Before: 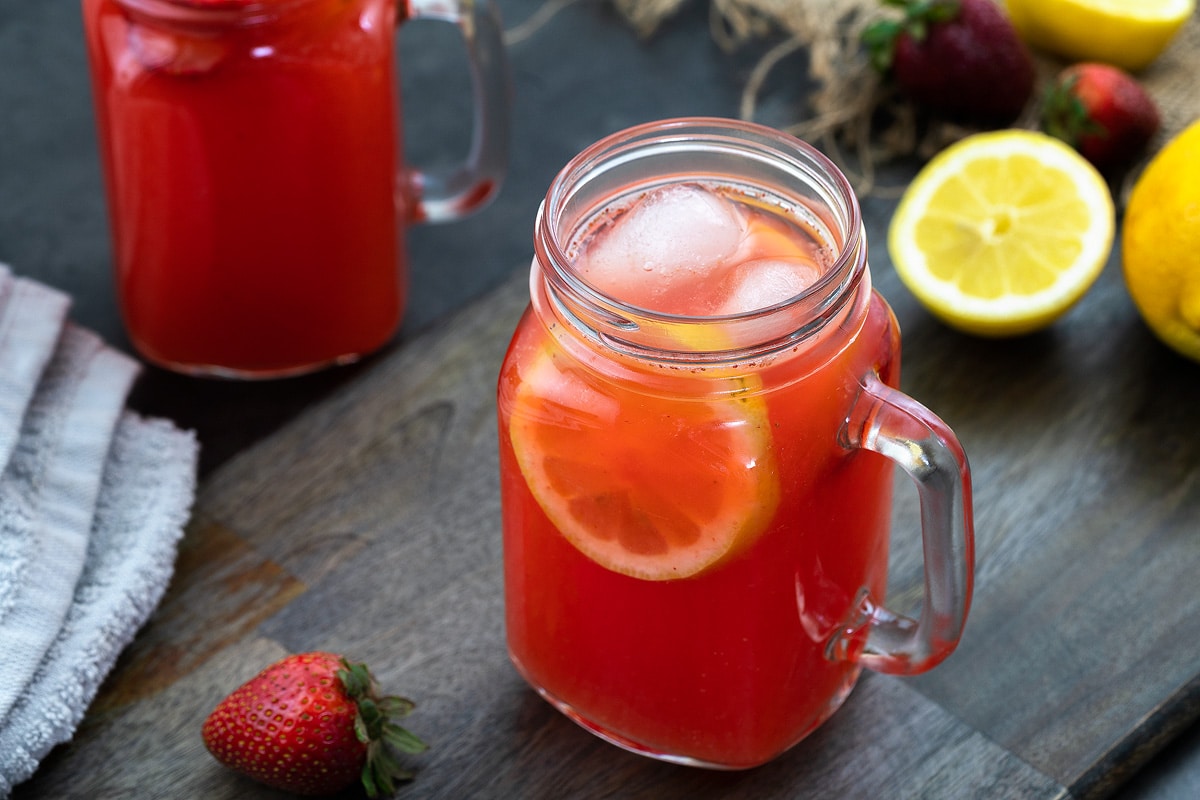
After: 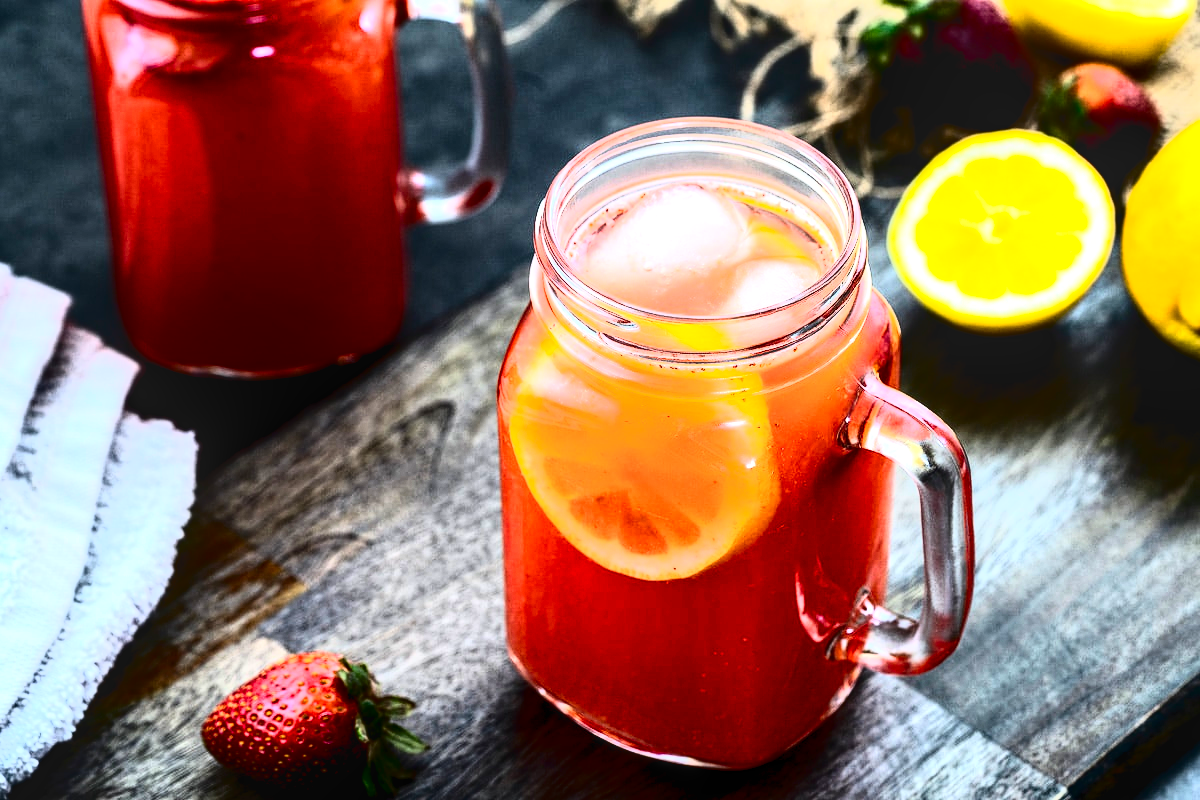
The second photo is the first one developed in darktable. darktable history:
tone curve: curves: ch0 [(0, 0) (0.003, 0.001) (0.011, 0.005) (0.025, 0.01) (0.044, 0.016) (0.069, 0.019) (0.1, 0.024) (0.136, 0.03) (0.177, 0.045) (0.224, 0.071) (0.277, 0.122) (0.335, 0.202) (0.399, 0.326) (0.468, 0.471) (0.543, 0.638) (0.623, 0.798) (0.709, 0.913) (0.801, 0.97) (0.898, 0.983) (1, 1)], color space Lab, independent channels, preserve colors none
color balance rgb: global offset › luminance -0.474%, perceptual saturation grading › global saturation 19.763%, global vibrance 20%
tone equalizer: -8 EV -0.779 EV, -7 EV -0.683 EV, -6 EV -0.6 EV, -5 EV -0.404 EV, -3 EV 0.368 EV, -2 EV 0.6 EV, -1 EV 0.674 EV, +0 EV 0.727 EV, edges refinement/feathering 500, mask exposure compensation -1.57 EV, preserve details no
exposure: black level correction 0.001, exposure 0.5 EV, compensate highlight preservation false
local contrast: on, module defaults
